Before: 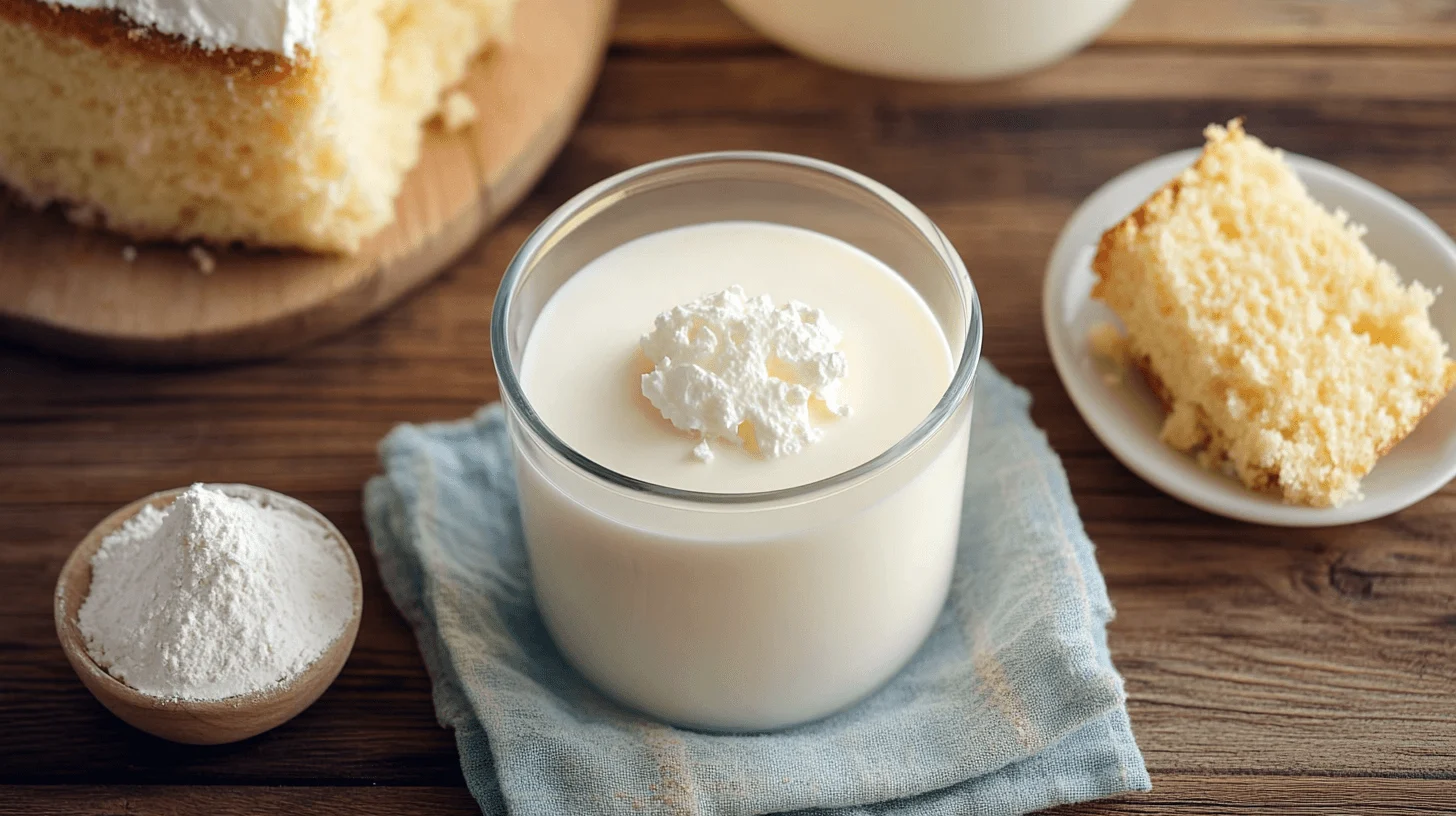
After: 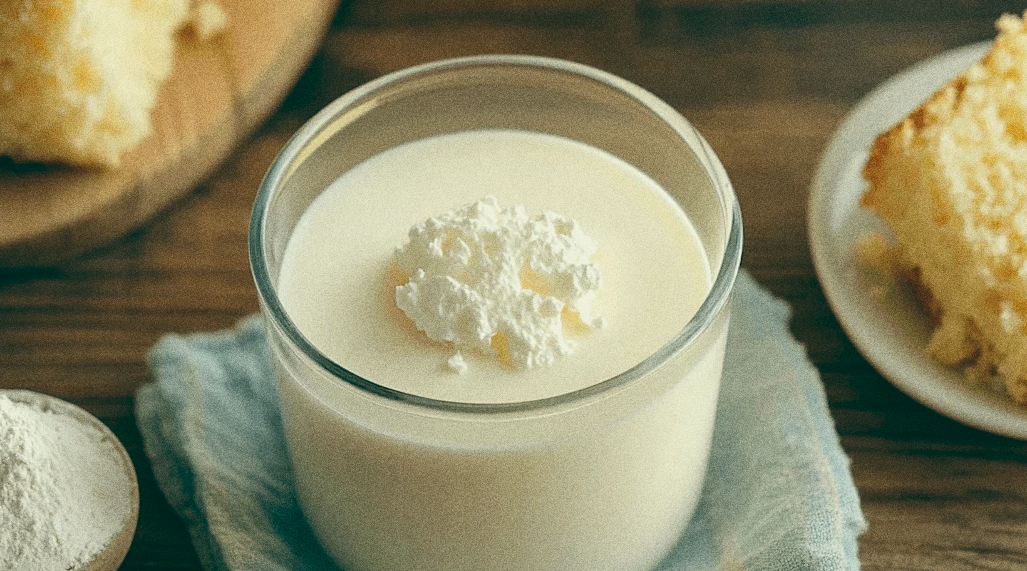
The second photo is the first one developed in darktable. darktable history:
crop and rotate: left 11.831%, top 11.346%, right 13.429%, bottom 13.899%
grain: coarseness 0.09 ISO, strength 40%
color balance: lift [1.005, 0.99, 1.007, 1.01], gamma [1, 1.034, 1.032, 0.966], gain [0.873, 1.055, 1.067, 0.933]
rotate and perspective: rotation 0.062°, lens shift (vertical) 0.115, lens shift (horizontal) -0.133, crop left 0.047, crop right 0.94, crop top 0.061, crop bottom 0.94
